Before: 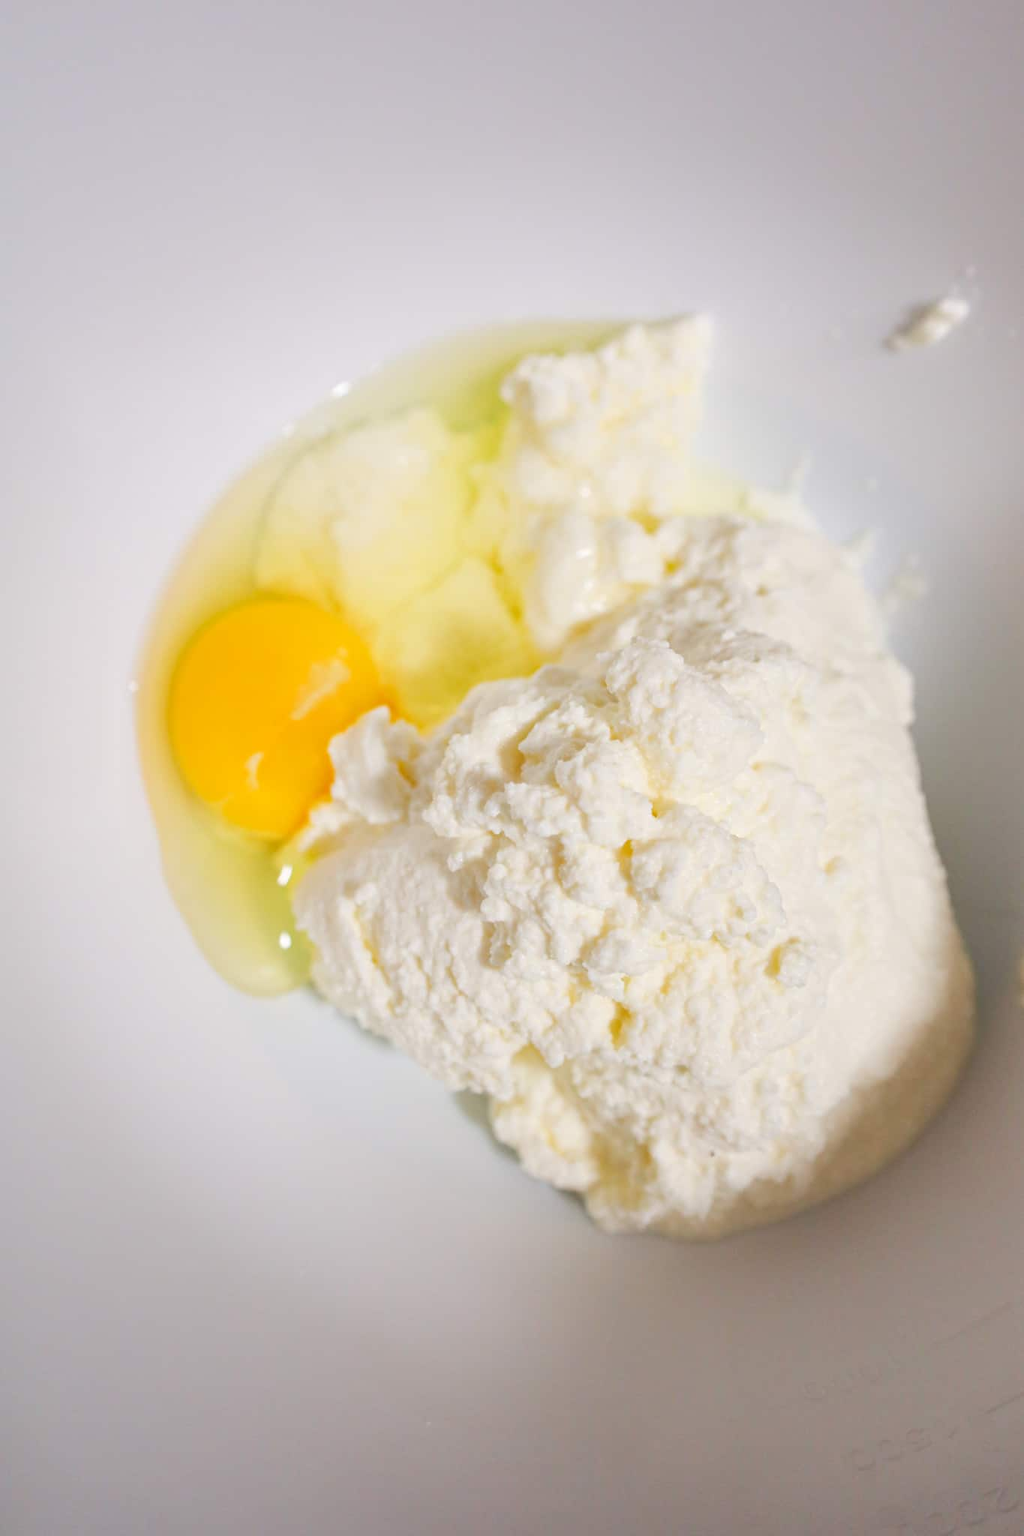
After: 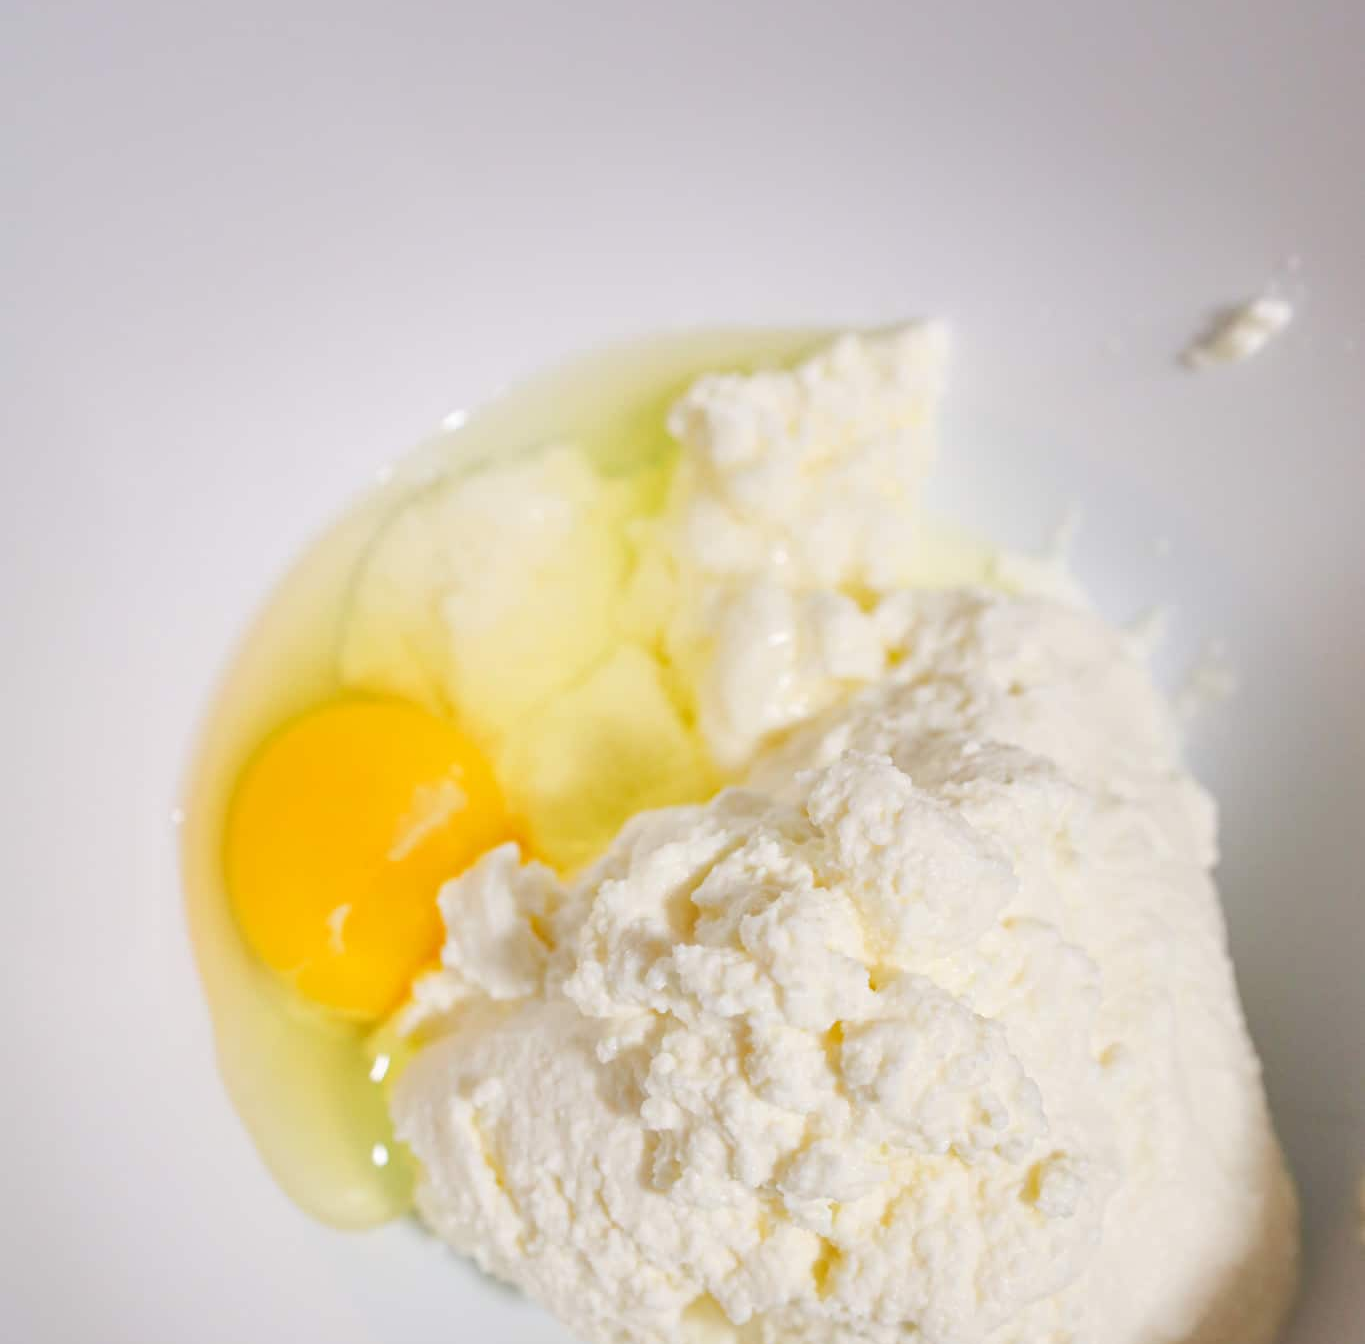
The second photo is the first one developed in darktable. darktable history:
white balance: emerald 1
crop and rotate: top 4.848%, bottom 29.503%
